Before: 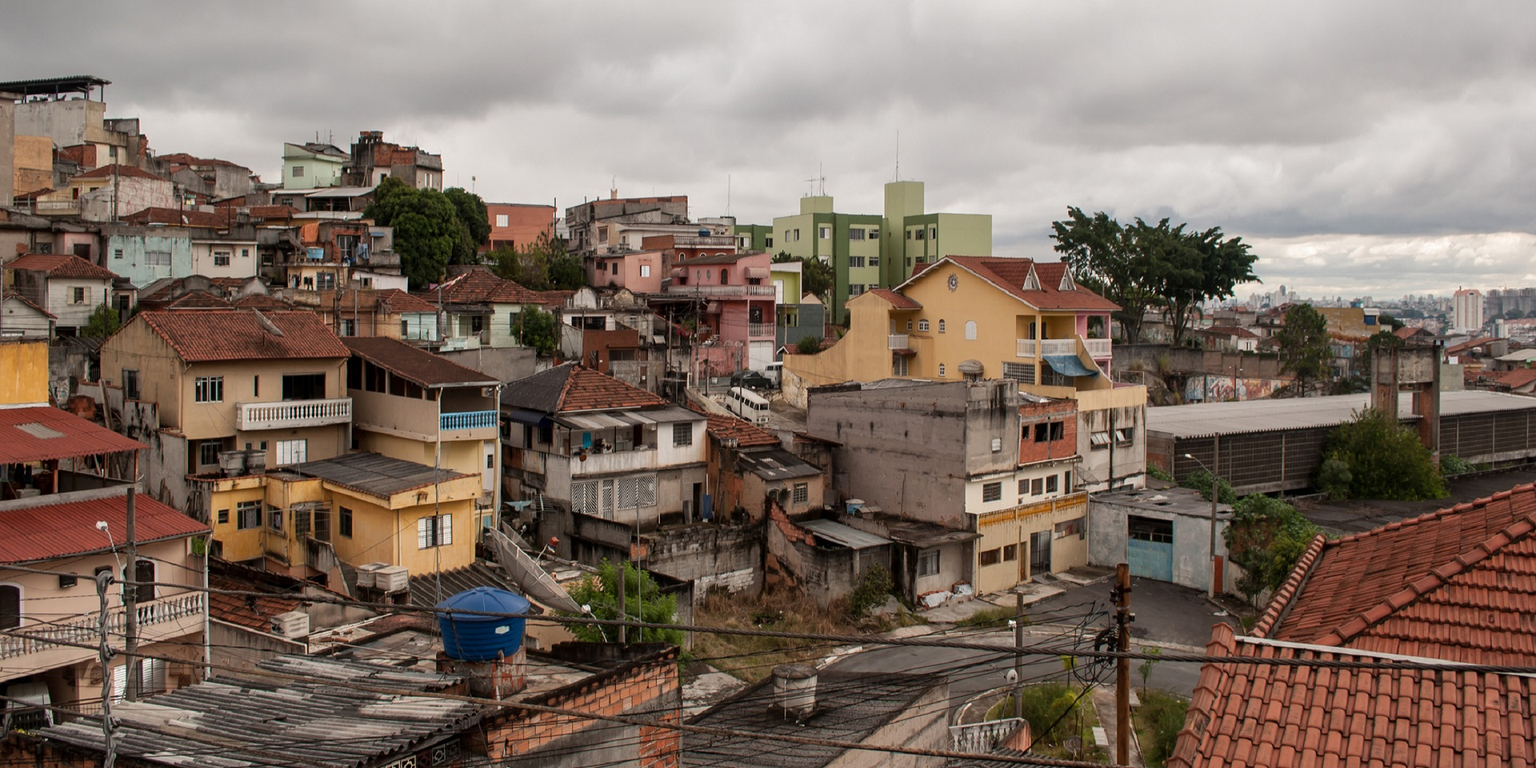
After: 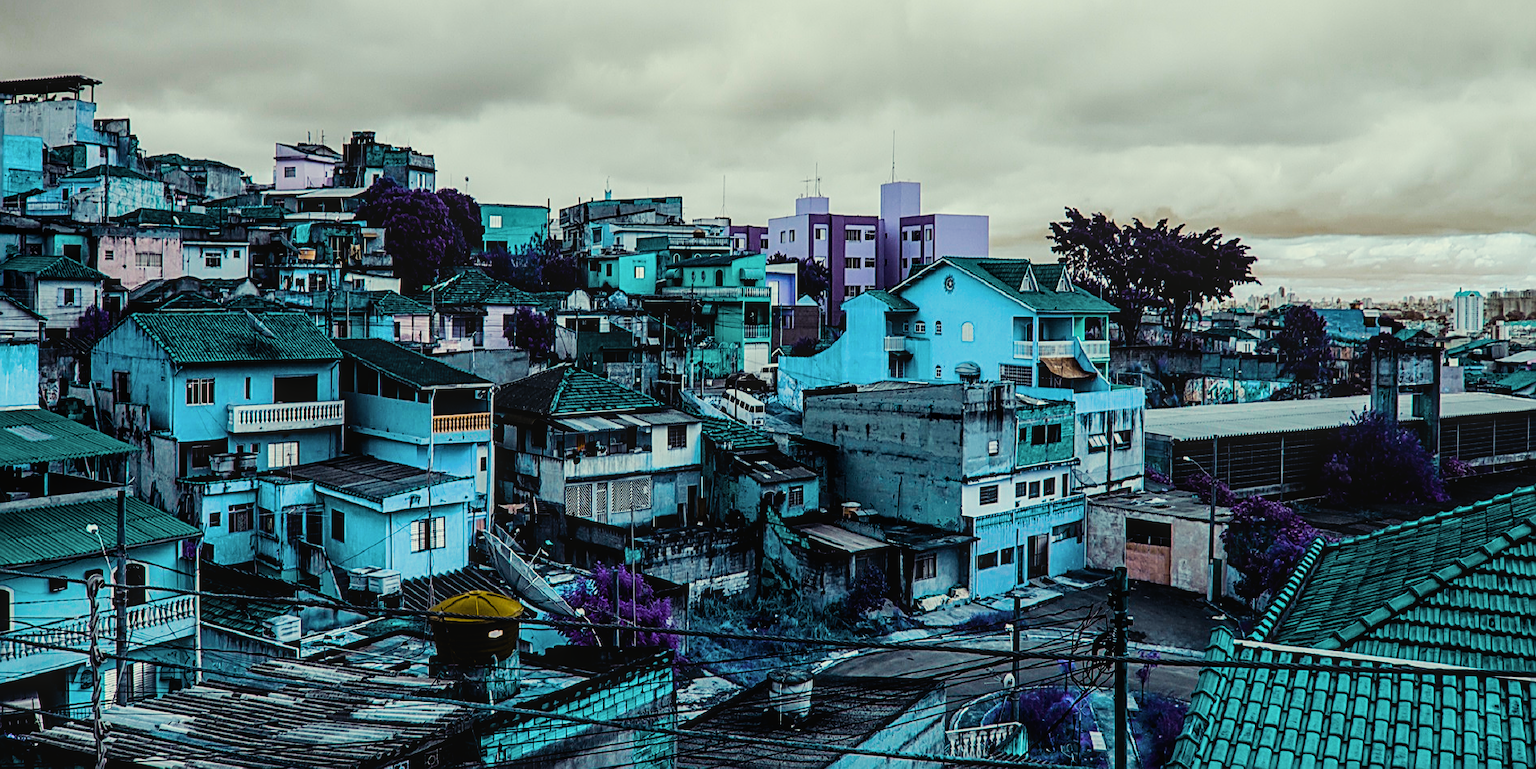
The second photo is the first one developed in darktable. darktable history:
tone equalizer: -8 EV -0.43 EV, -7 EV -0.408 EV, -6 EV -0.341 EV, -5 EV -0.216 EV, -3 EV 0.227 EV, -2 EV 0.311 EV, -1 EV 0.374 EV, +0 EV 0.416 EV, edges refinement/feathering 500, mask exposure compensation -1.57 EV, preserve details no
color balance rgb: shadows lift › luminance -21.705%, shadows lift › chroma 8.696%, shadows lift › hue 284.58°, linear chroma grading › global chroma 24.864%, perceptual saturation grading › global saturation 30.964%, hue shift 178.01°, global vibrance 49.189%, contrast 0.878%
sharpen: radius 2.618, amount 0.691
contrast brightness saturation: contrast -0.073, brightness -0.035, saturation -0.112
color correction: highlights a* -5.63, highlights b* 10.76
crop and rotate: left 0.71%, top 0.145%, bottom 0.345%
local contrast: on, module defaults
filmic rgb: black relative exposure -5.09 EV, white relative exposure 3.52 EV, hardness 3.19, contrast 1.3, highlights saturation mix -49.27%, iterations of high-quality reconstruction 0
